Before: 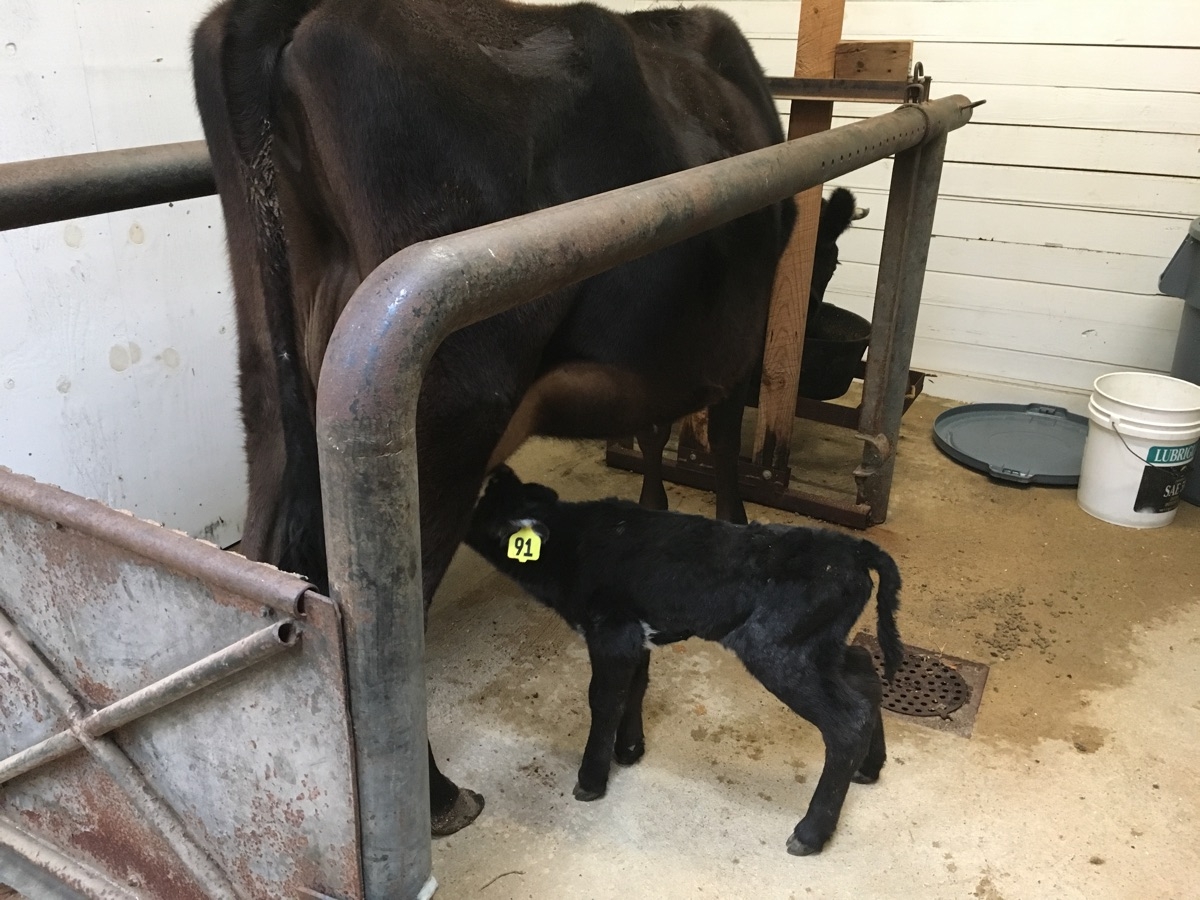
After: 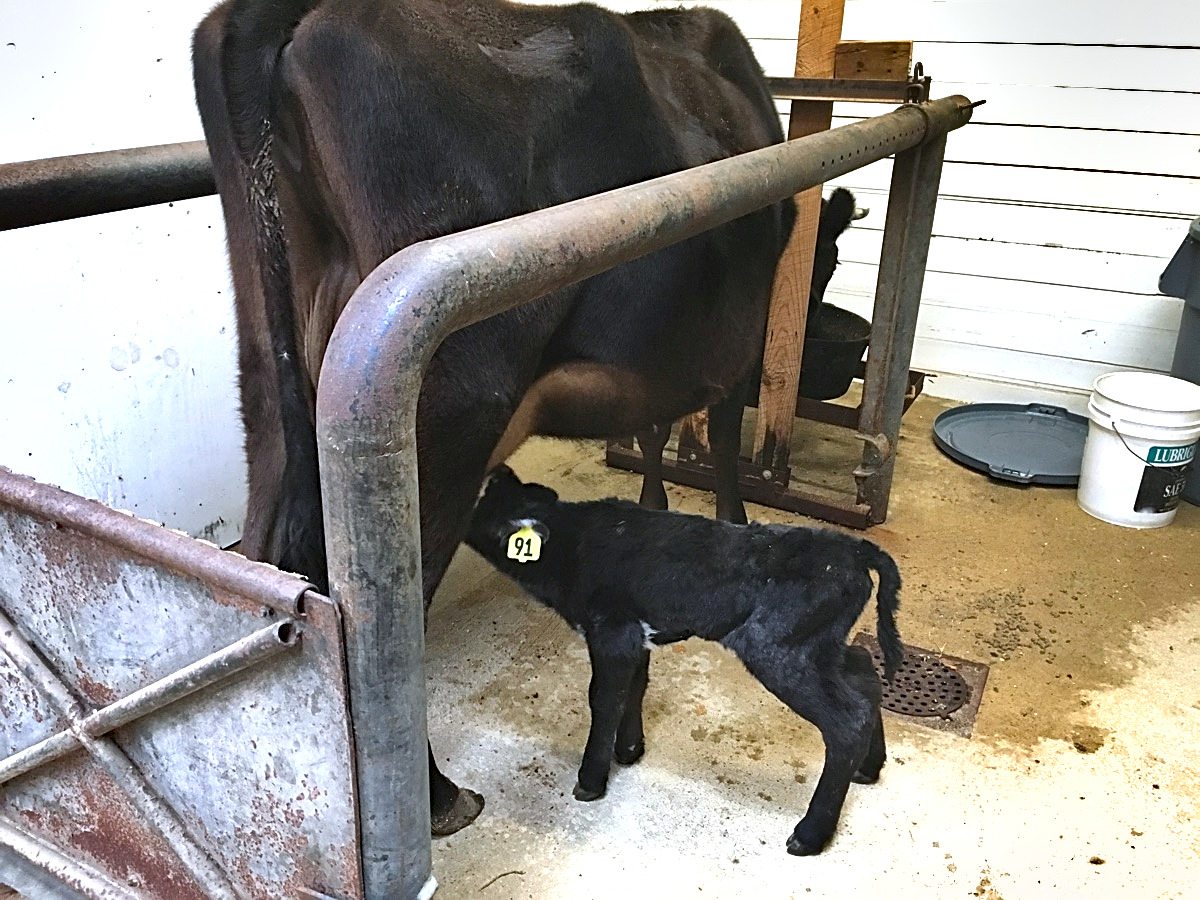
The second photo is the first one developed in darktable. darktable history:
sharpen: on, module defaults
color zones: curves: ch1 [(0, 0.525) (0.143, 0.556) (0.286, 0.52) (0.429, 0.5) (0.571, 0.5) (0.714, 0.5) (0.857, 0.503) (1, 0.525)]
haze removal: compatibility mode true, adaptive false
white balance: red 0.954, blue 1.079
shadows and highlights: soften with gaussian
exposure: black level correction -0.001, exposure 0.9 EV, compensate exposure bias true, compensate highlight preservation false
